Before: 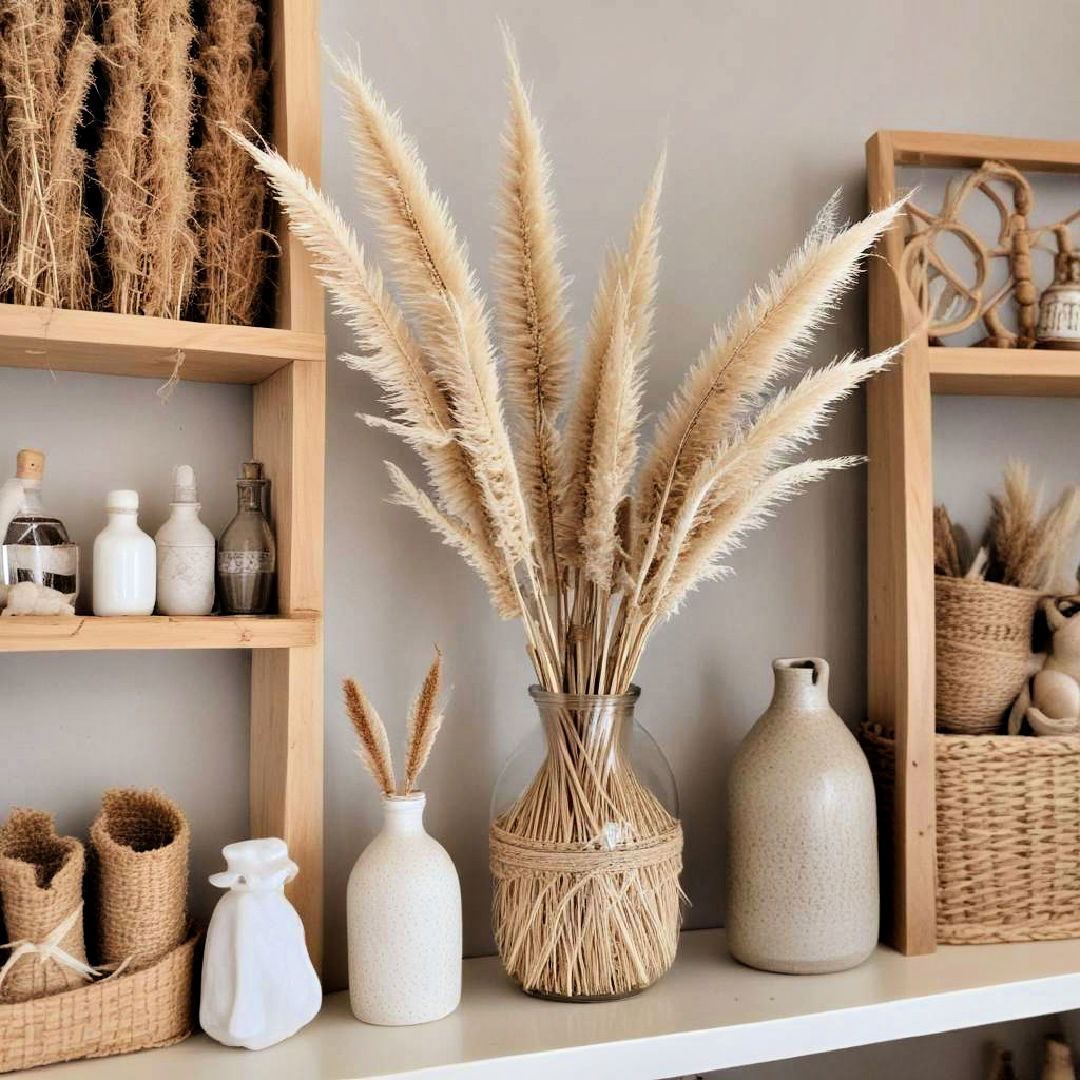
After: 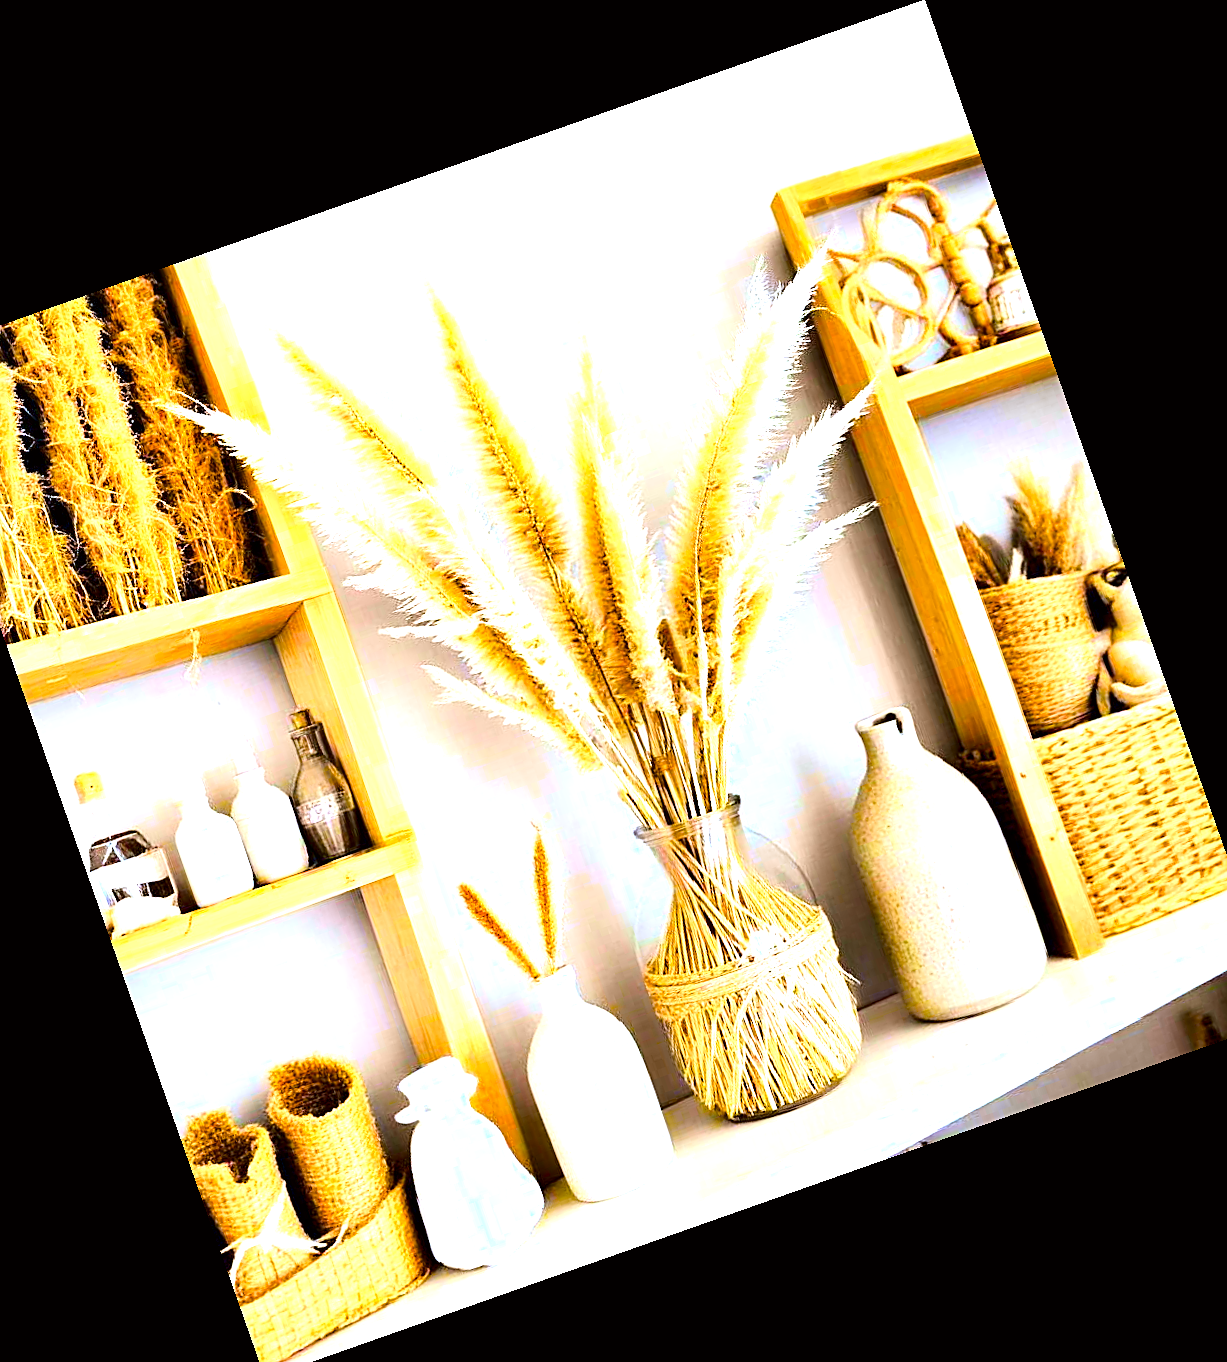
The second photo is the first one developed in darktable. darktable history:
sharpen: on, module defaults
exposure: exposure 1.5 EV, compensate highlight preservation false
white balance: red 0.924, blue 1.095
color balance rgb: linear chroma grading › global chroma 25%, perceptual saturation grading › global saturation 50%
crop and rotate: angle 19.43°, left 6.812%, right 4.125%, bottom 1.087%
tone curve: curves: ch0 [(0.024, 0) (0.075, 0.034) (0.145, 0.098) (0.257, 0.259) (0.408, 0.45) (0.611, 0.64) (0.81, 0.857) (1, 1)]; ch1 [(0, 0) (0.287, 0.198) (0.501, 0.506) (0.56, 0.57) (0.712, 0.777) (0.976, 0.992)]; ch2 [(0, 0) (0.5, 0.5) (0.523, 0.552) (0.59, 0.603) (0.681, 0.754) (1, 1)], color space Lab, independent channels, preserve colors none
tone equalizer: -8 EV -0.001 EV, -7 EV 0.001 EV, -6 EV -0.002 EV, -5 EV -0.003 EV, -4 EV -0.062 EV, -3 EV -0.222 EV, -2 EV -0.267 EV, -1 EV 0.105 EV, +0 EV 0.303 EV
